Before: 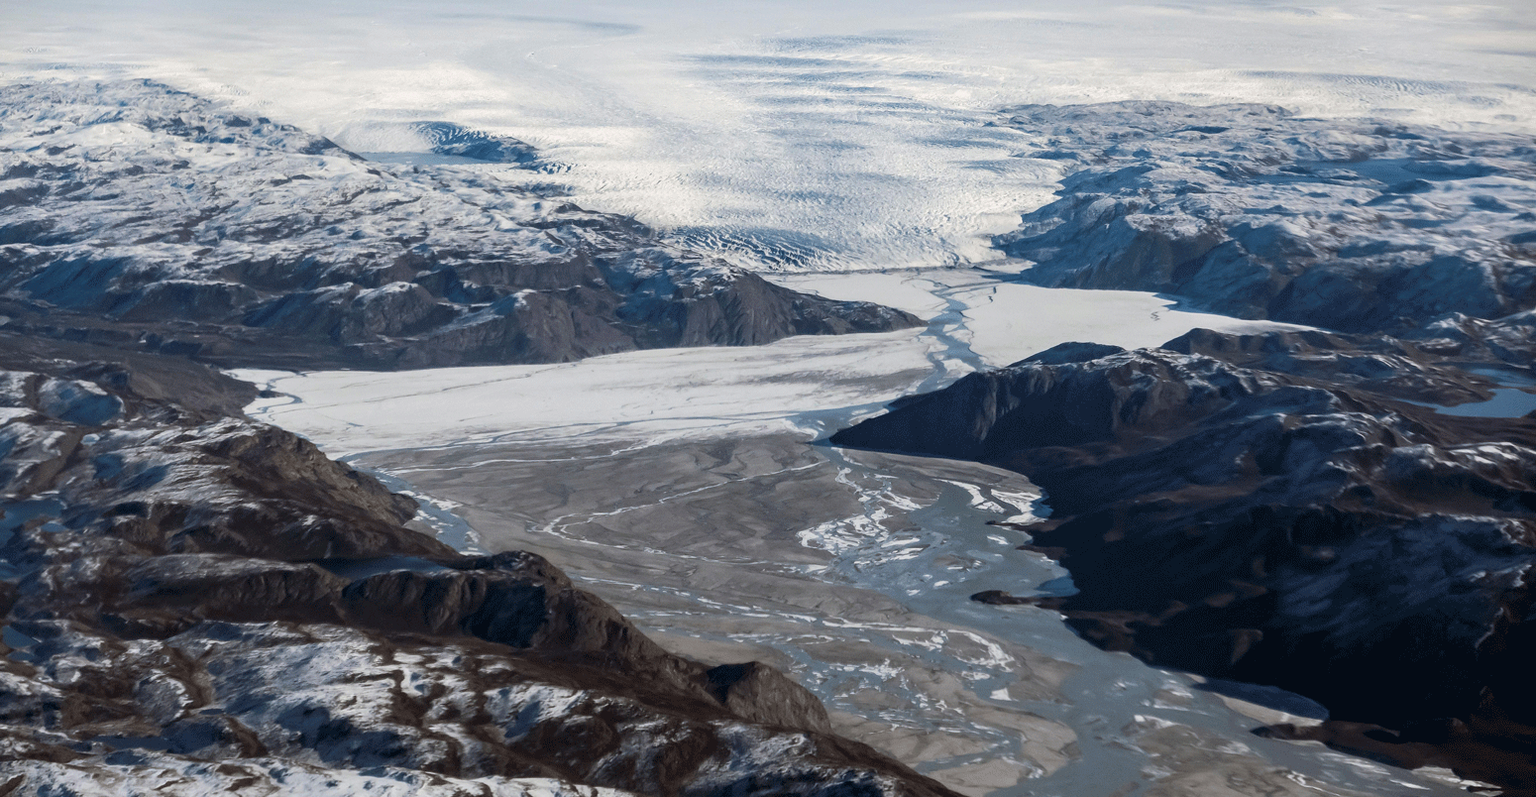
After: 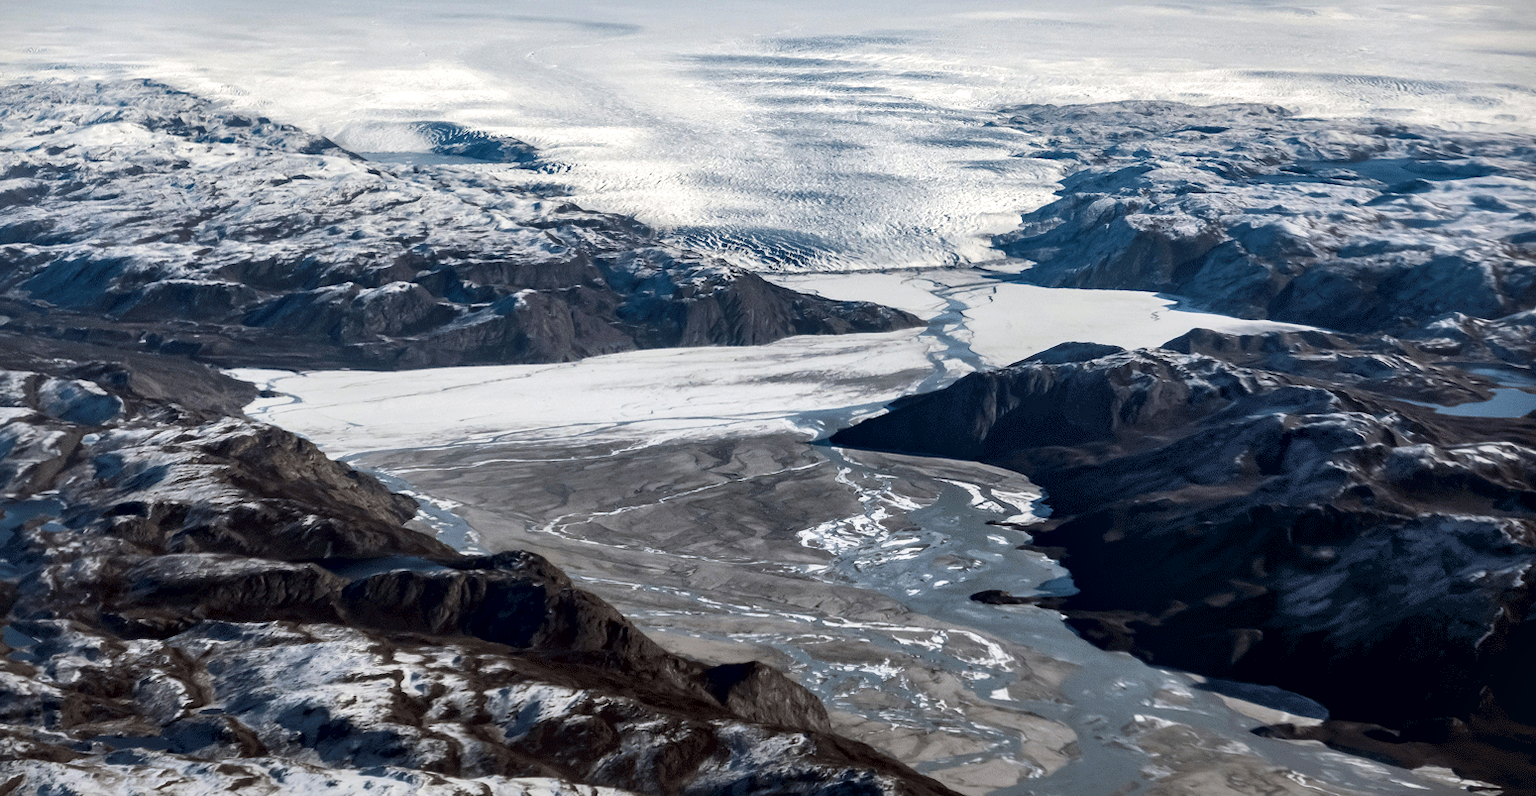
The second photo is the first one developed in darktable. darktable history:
local contrast: mode bilateral grid, contrast 71, coarseness 74, detail 180%, midtone range 0.2
